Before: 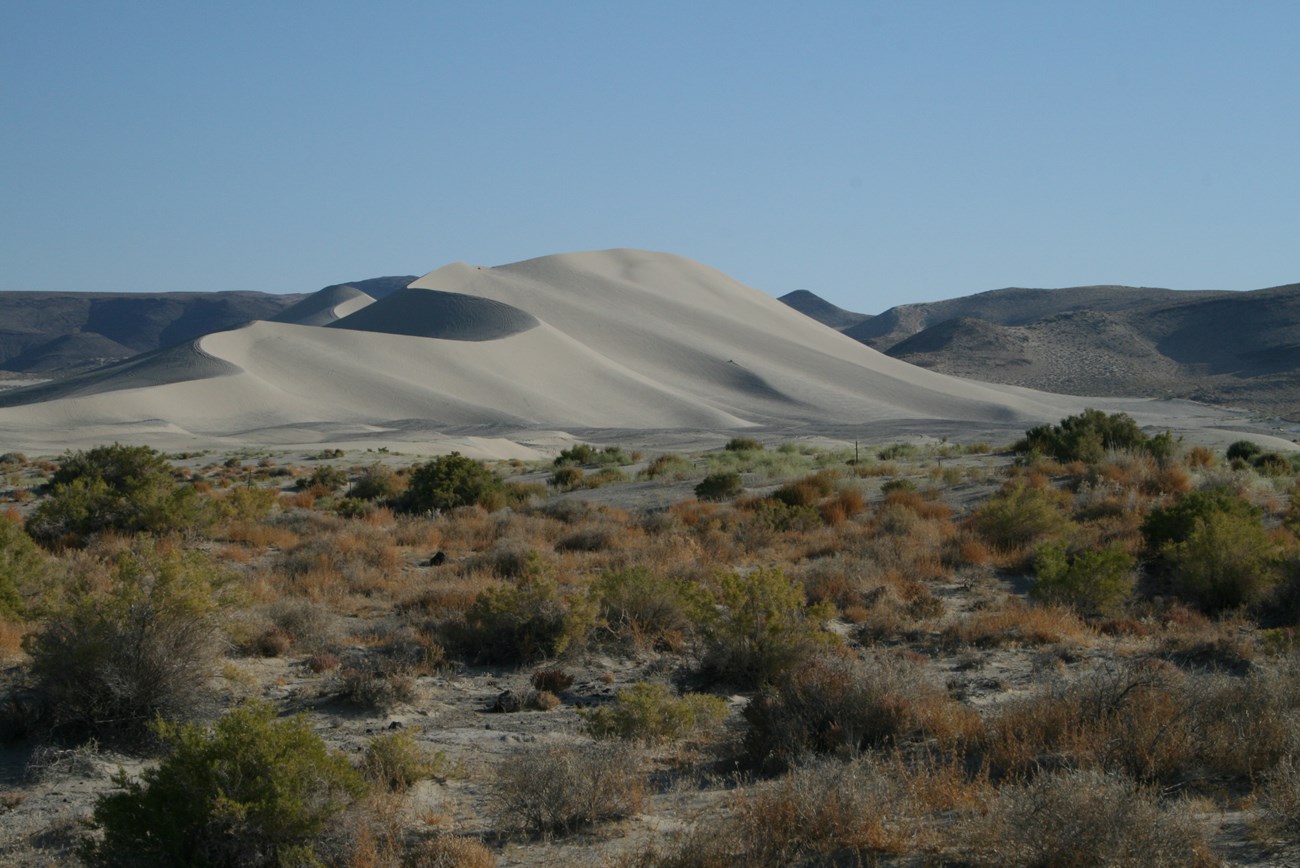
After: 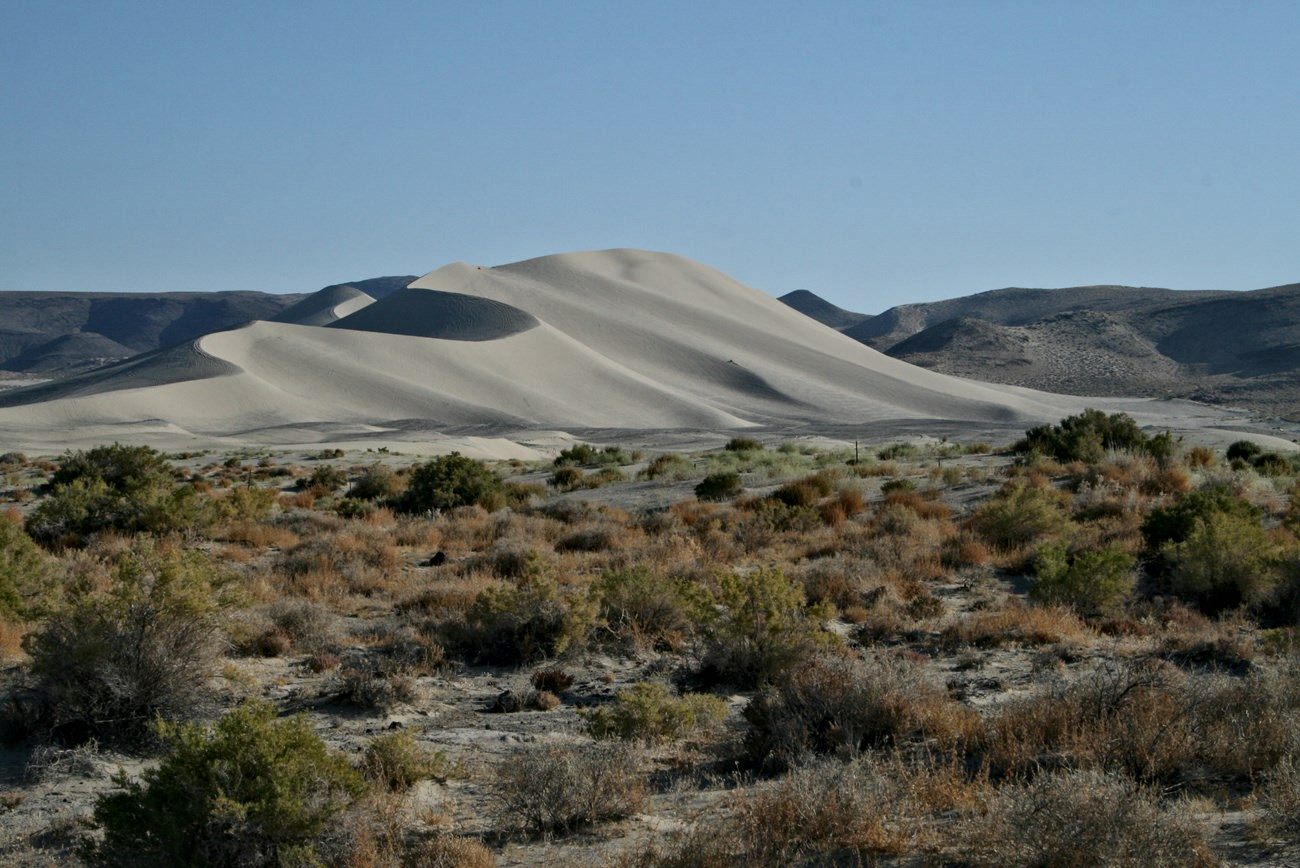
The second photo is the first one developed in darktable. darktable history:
local contrast: mode bilateral grid, contrast 21, coarseness 19, detail 163%, midtone range 0.2
